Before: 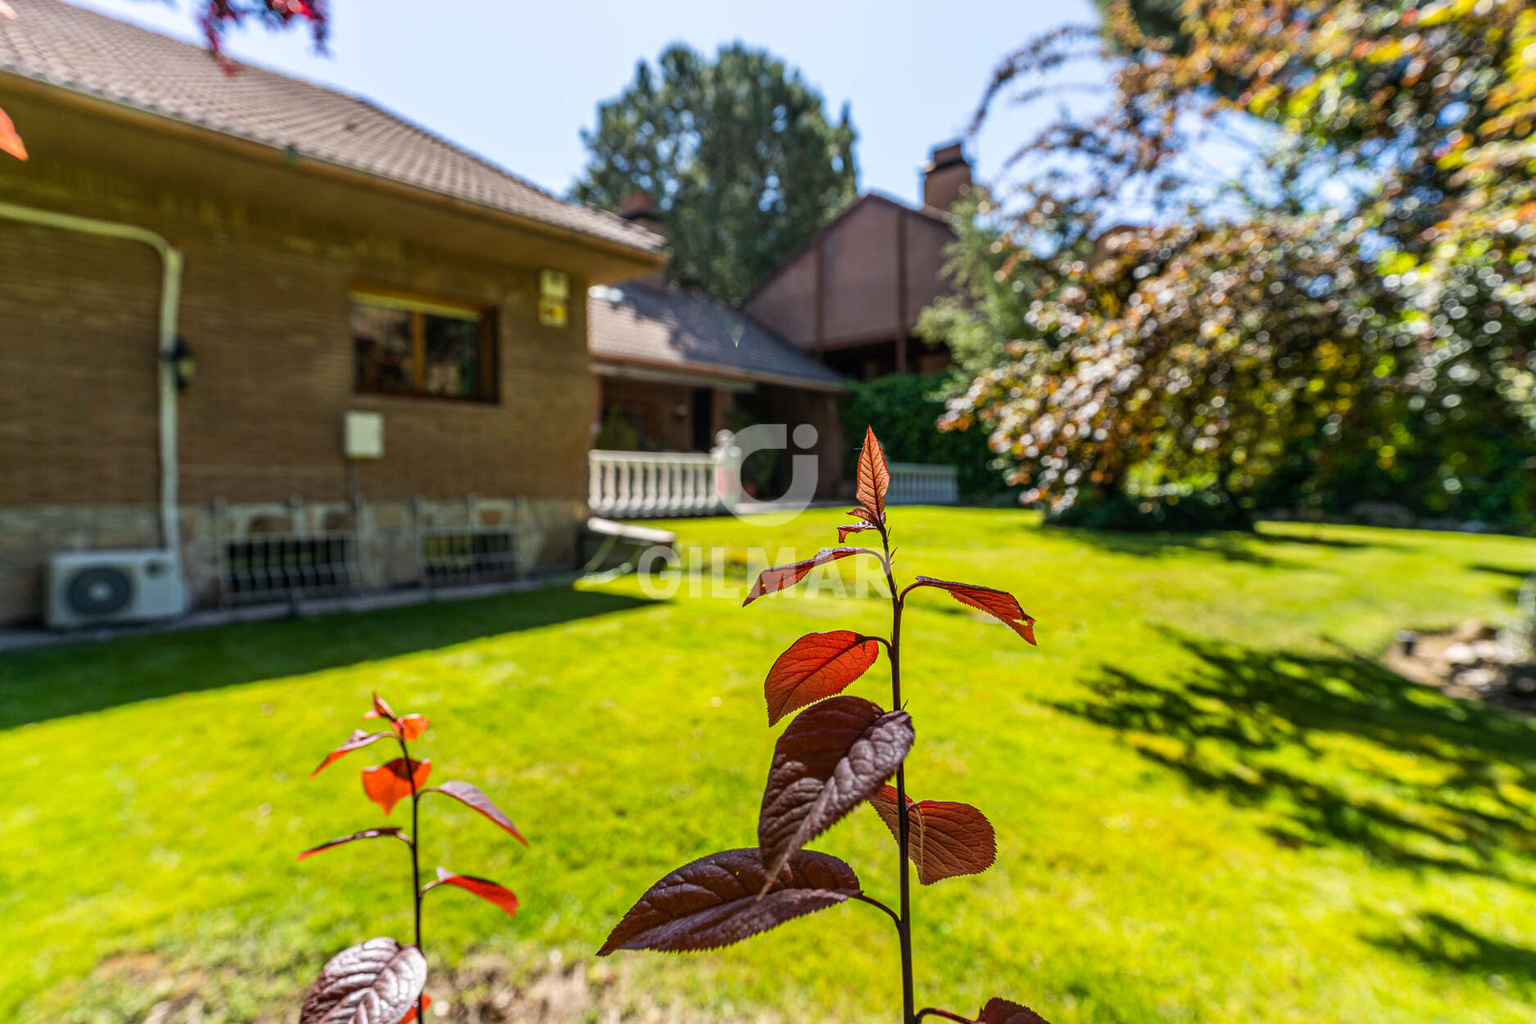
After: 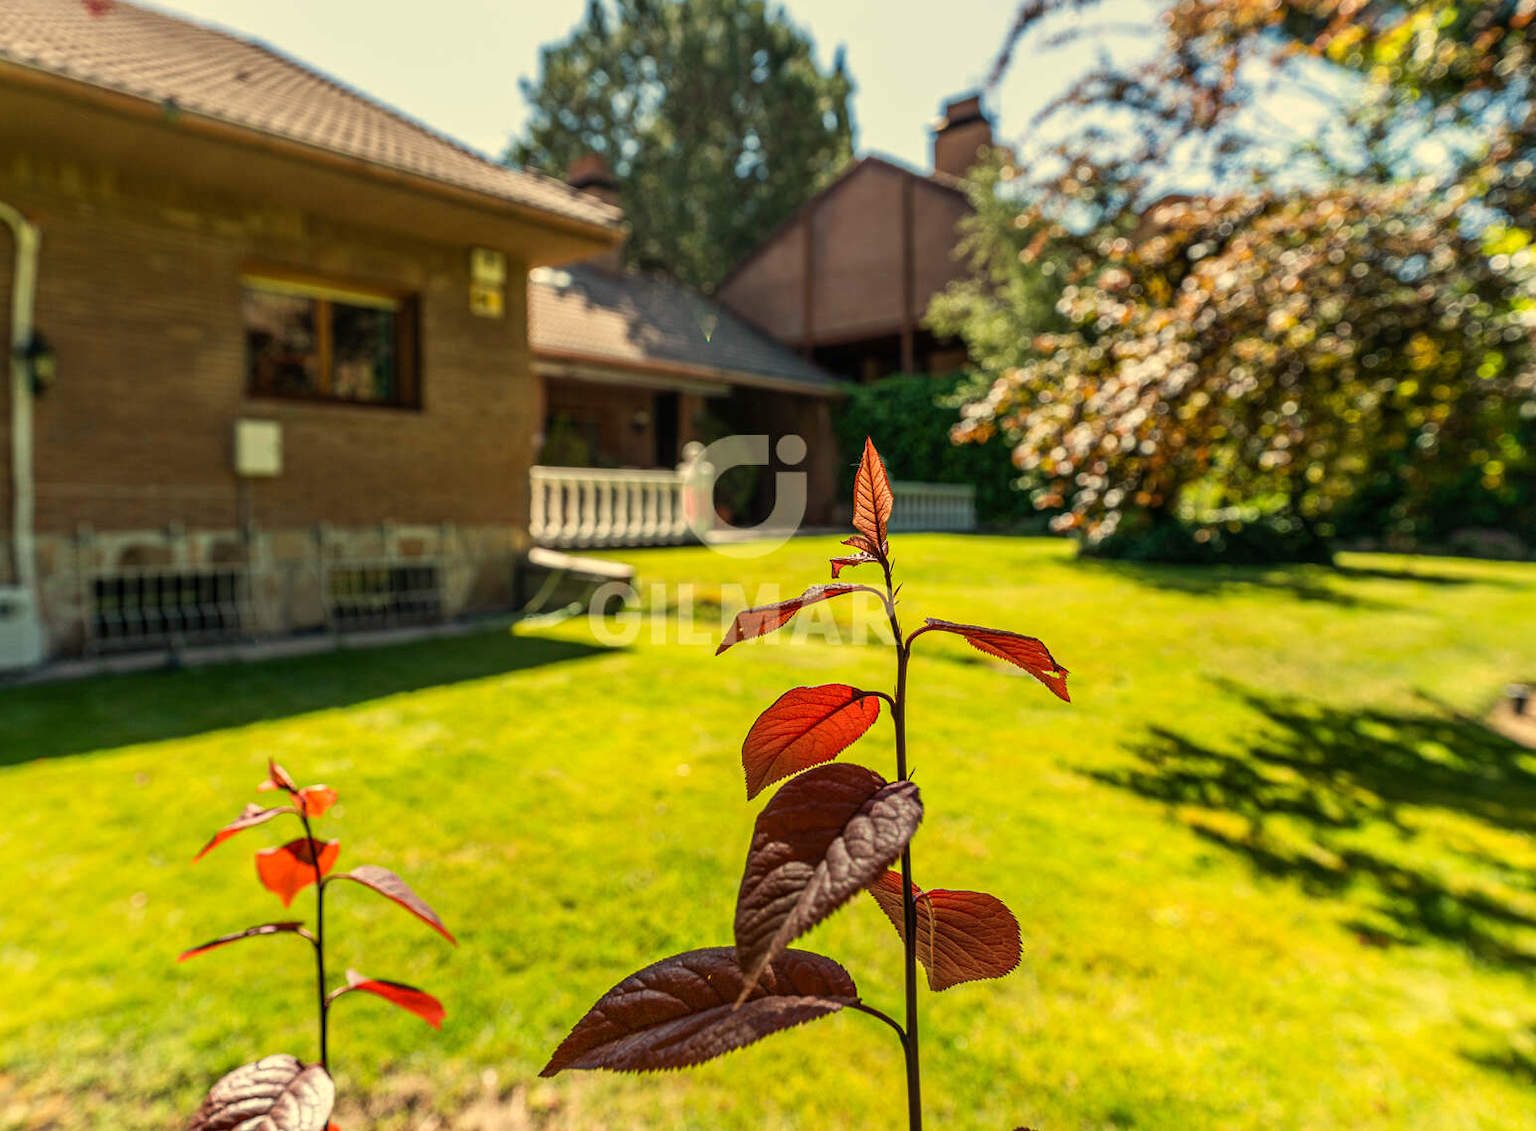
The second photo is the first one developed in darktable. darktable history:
white balance: red 1.08, blue 0.791
crop: left 9.807%, top 6.259%, right 7.334%, bottom 2.177%
